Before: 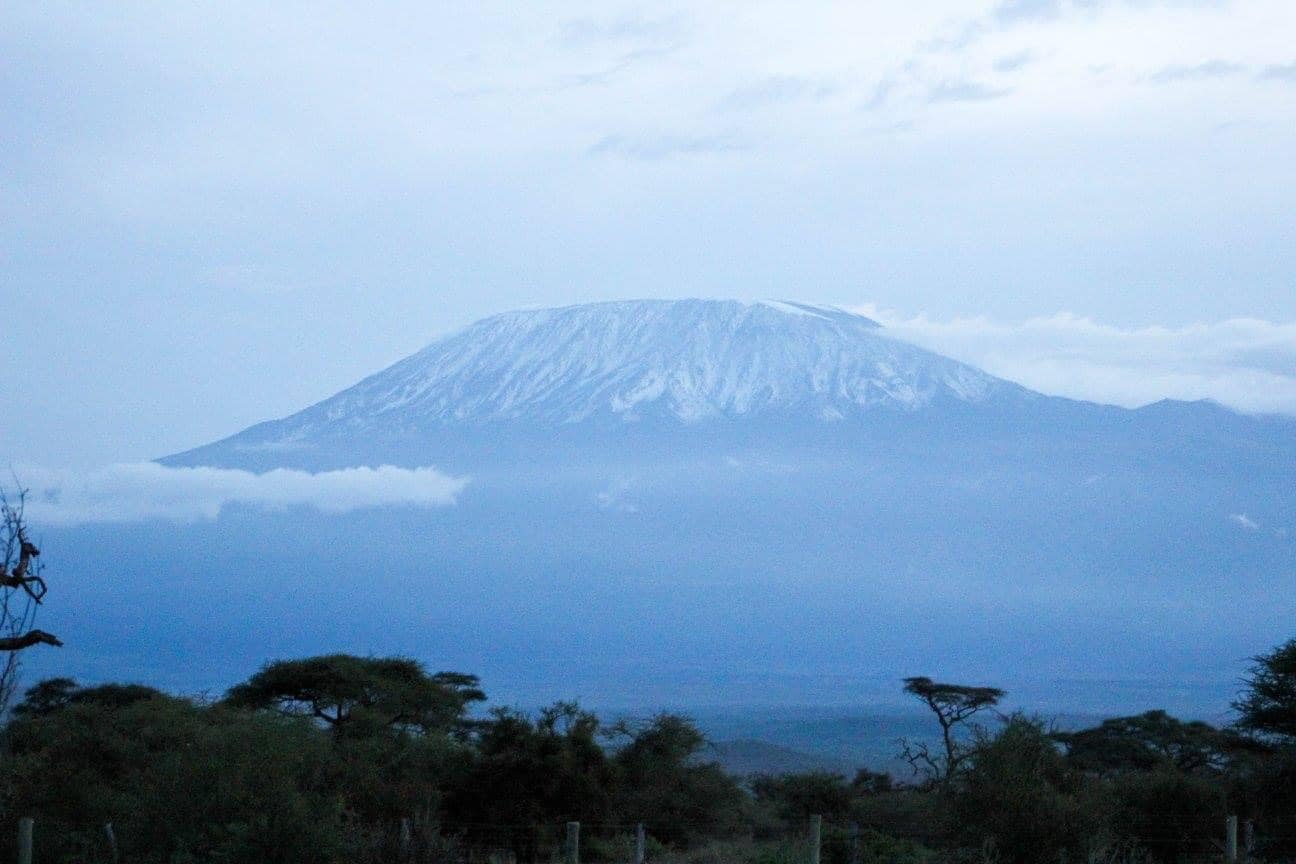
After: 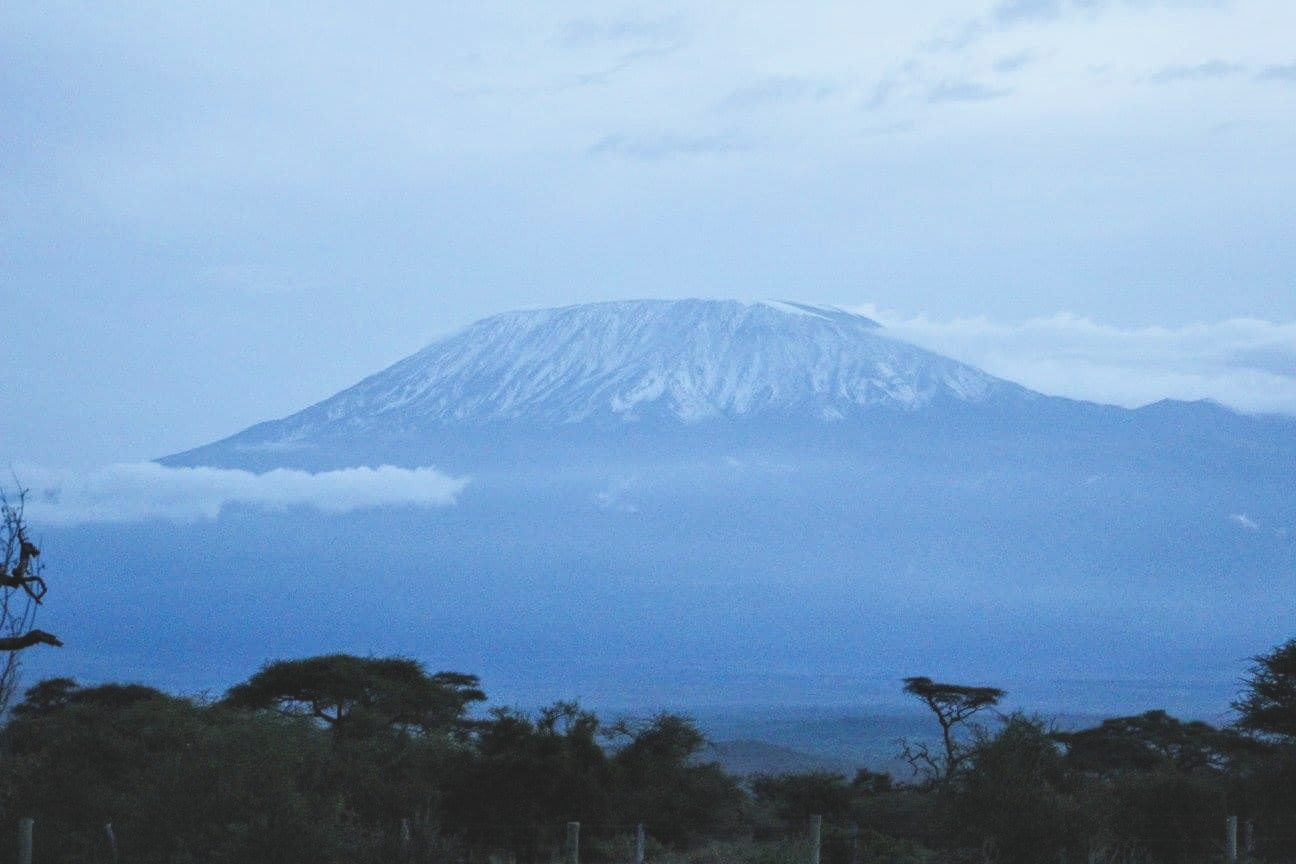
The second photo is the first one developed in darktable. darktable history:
local contrast: on, module defaults
white balance: red 0.925, blue 1.046
exposure: black level correction -0.025, exposure -0.117 EV, compensate highlight preservation false
filmic rgb: black relative exposure -9.5 EV, white relative exposure 3.02 EV, hardness 6.12
